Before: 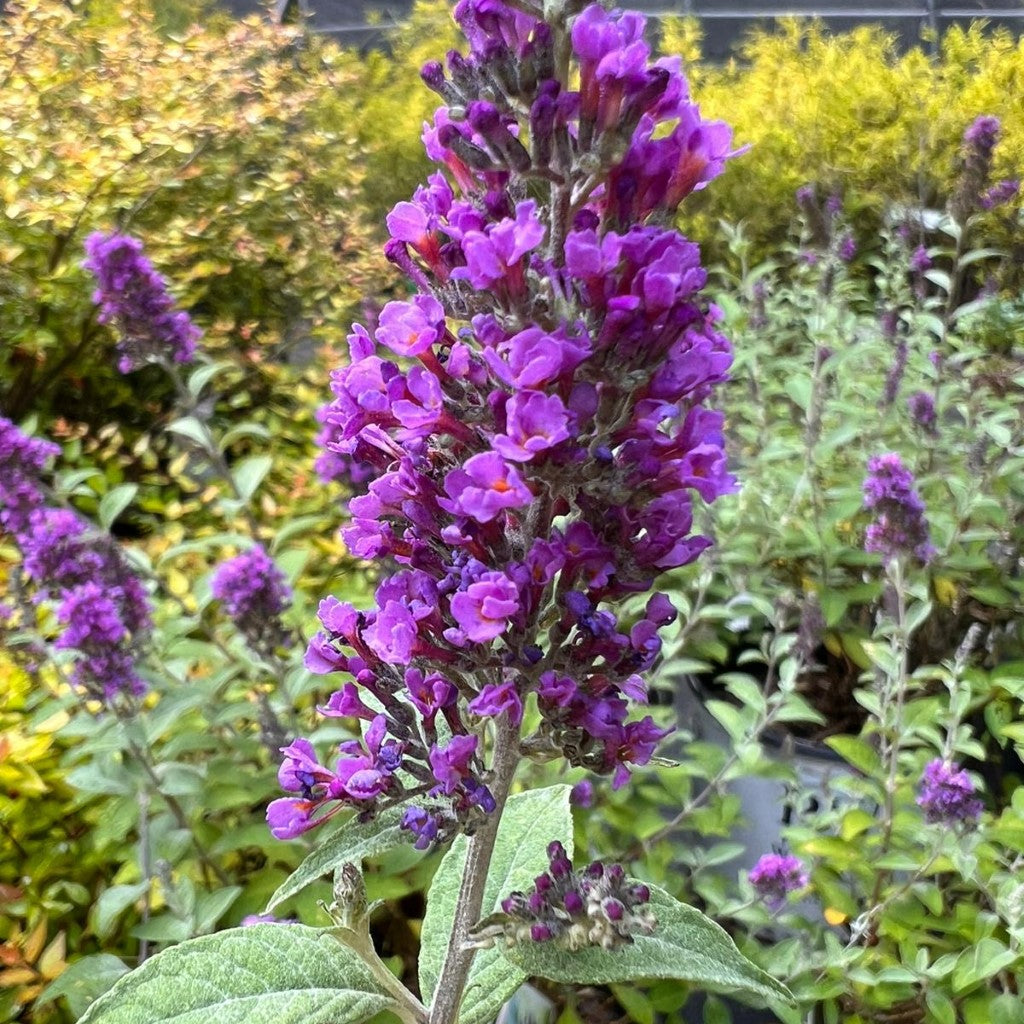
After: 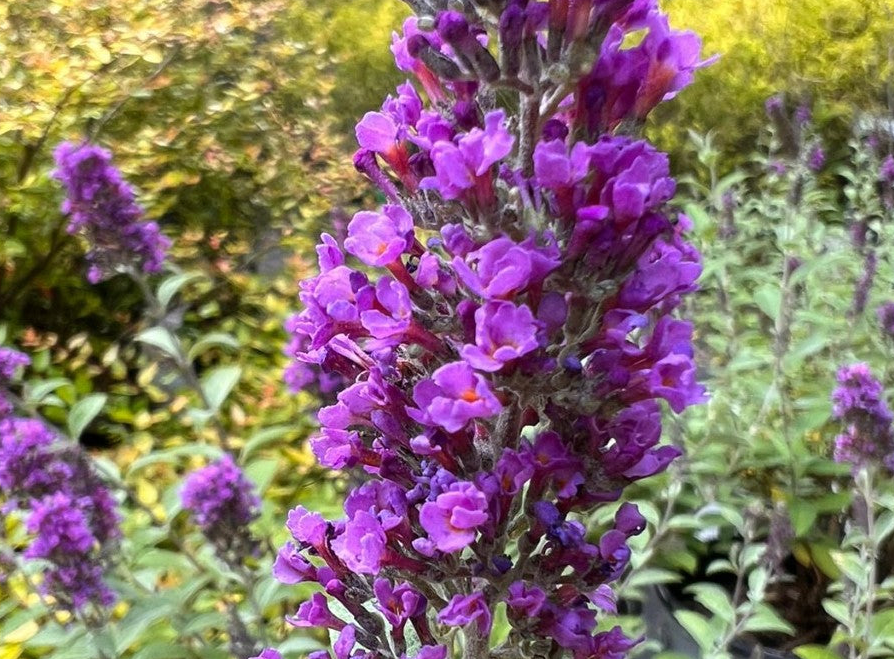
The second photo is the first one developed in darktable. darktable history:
crop: left 3.058%, top 8.83%, right 9.611%, bottom 26.732%
